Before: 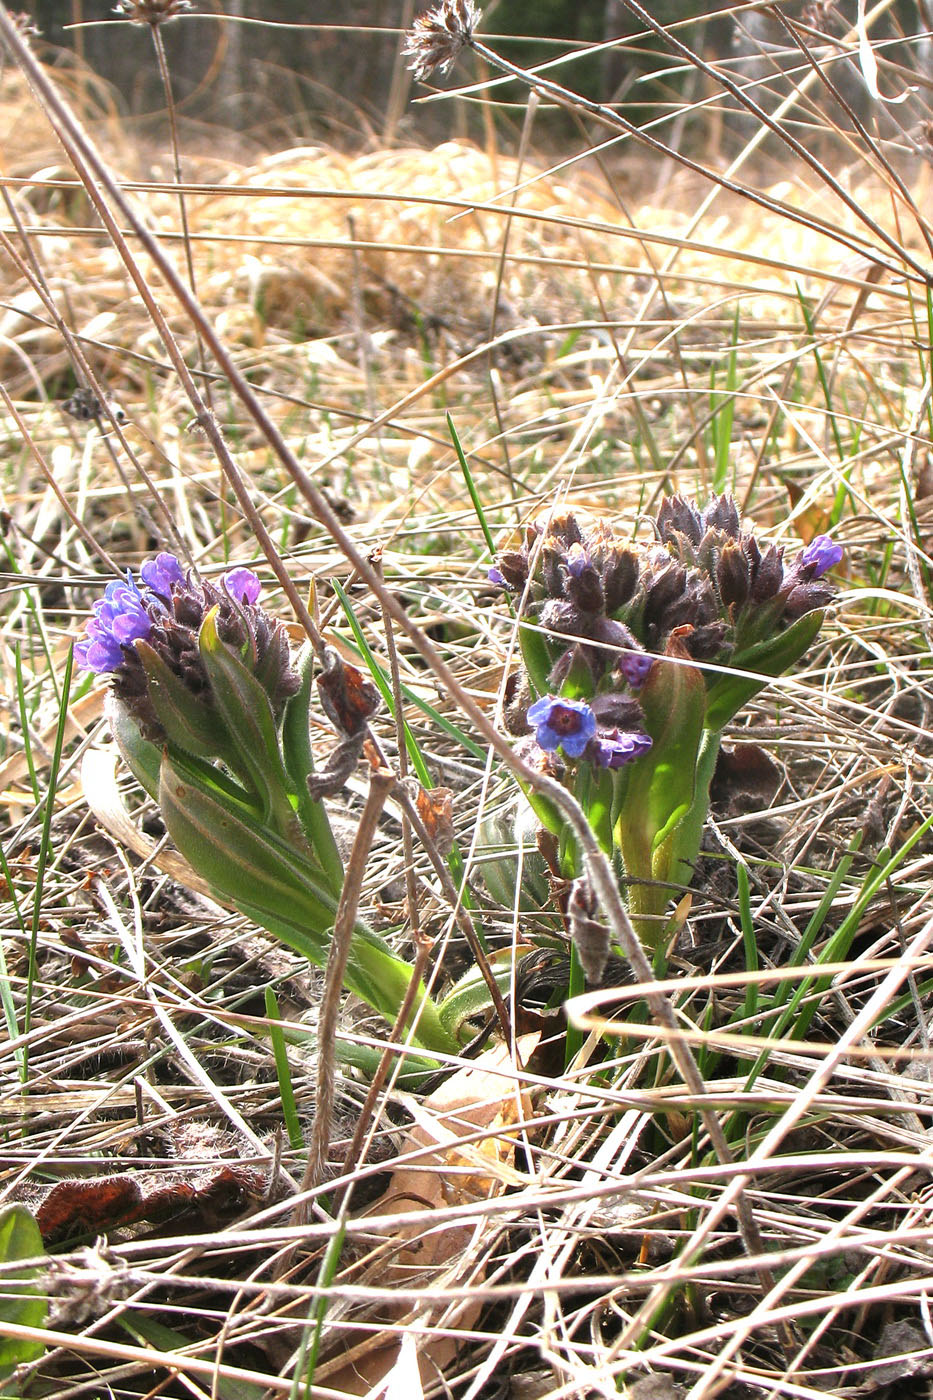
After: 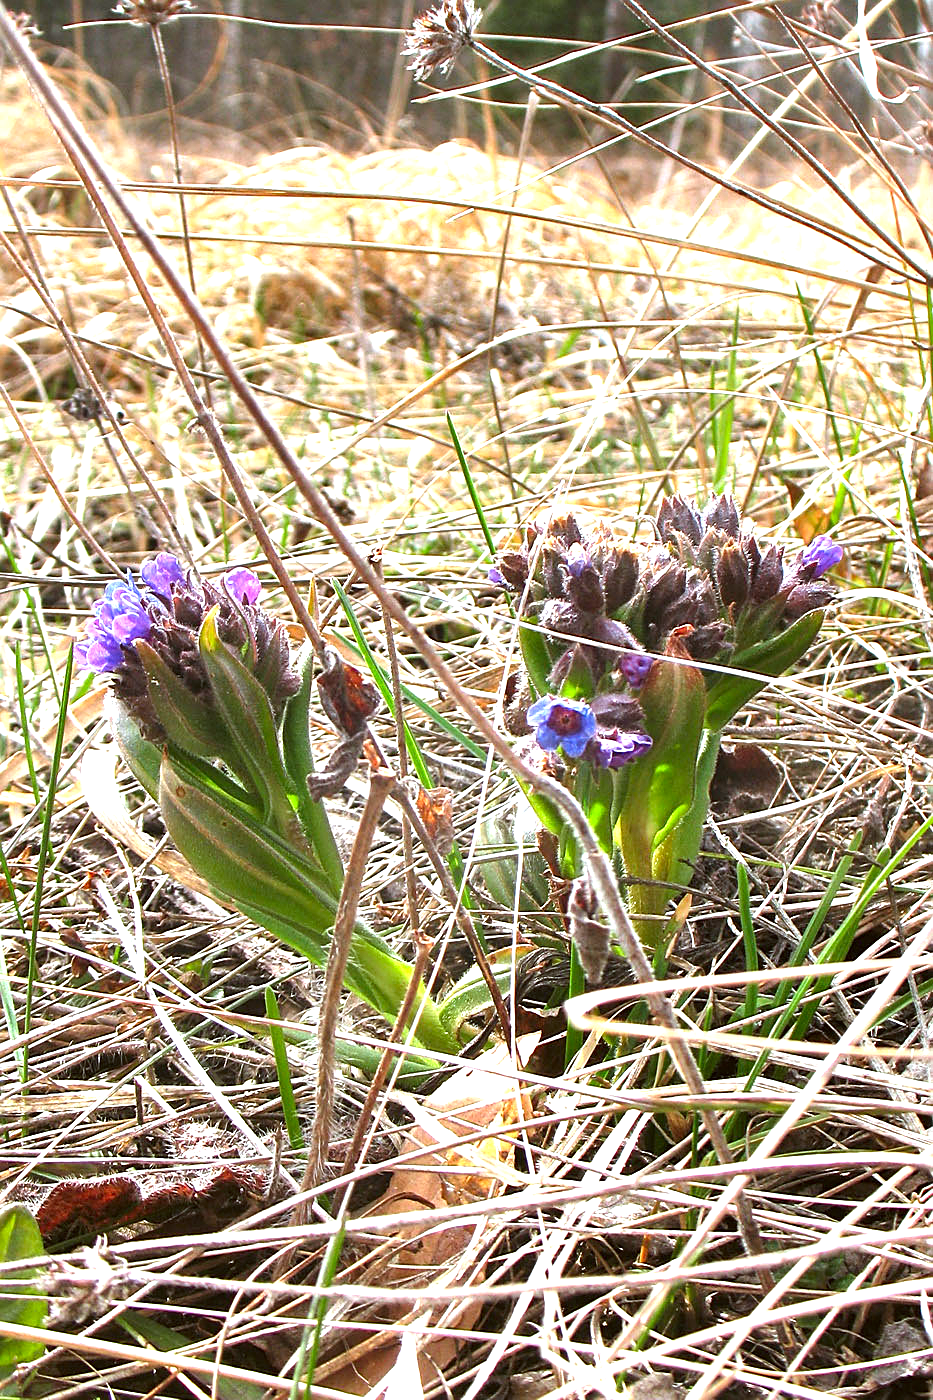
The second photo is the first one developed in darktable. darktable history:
color correction: highlights a* -3.28, highlights b* -6.24, shadows a* 3.1, shadows b* 5.19
levels: levels [0, 0.43, 0.859]
contrast brightness saturation: contrast 0.04, saturation 0.16
shadows and highlights: shadows 20.55, highlights -20.99, soften with gaussian
sharpen: on, module defaults
